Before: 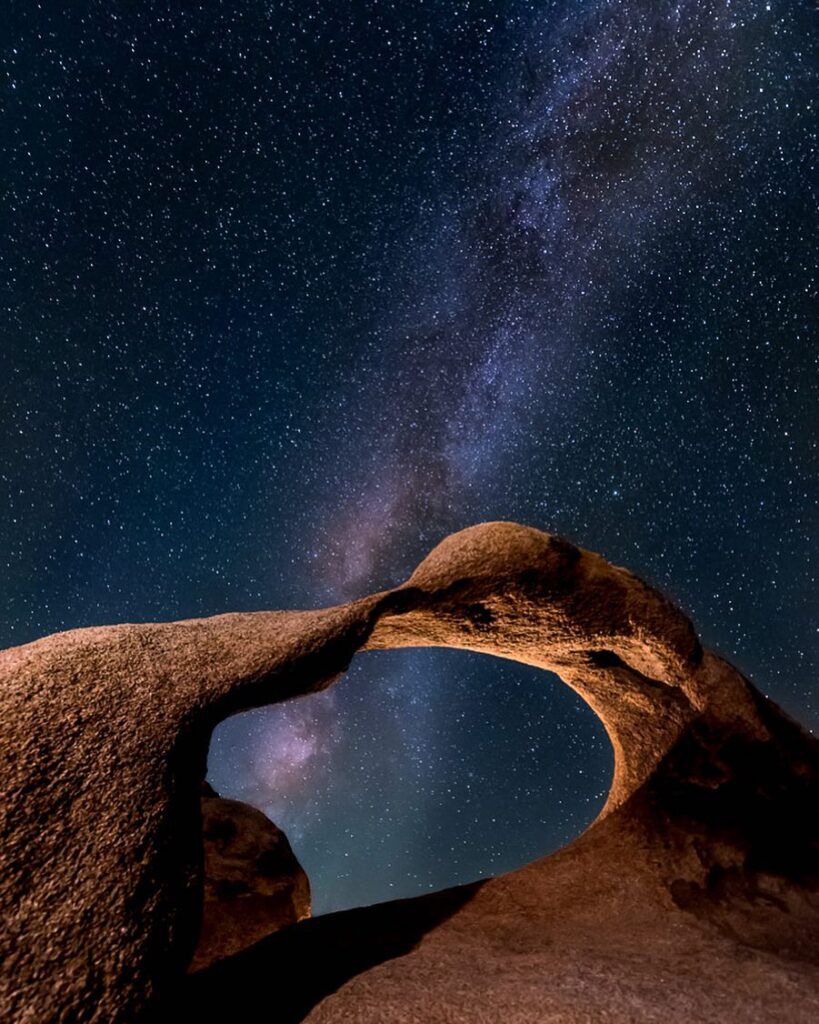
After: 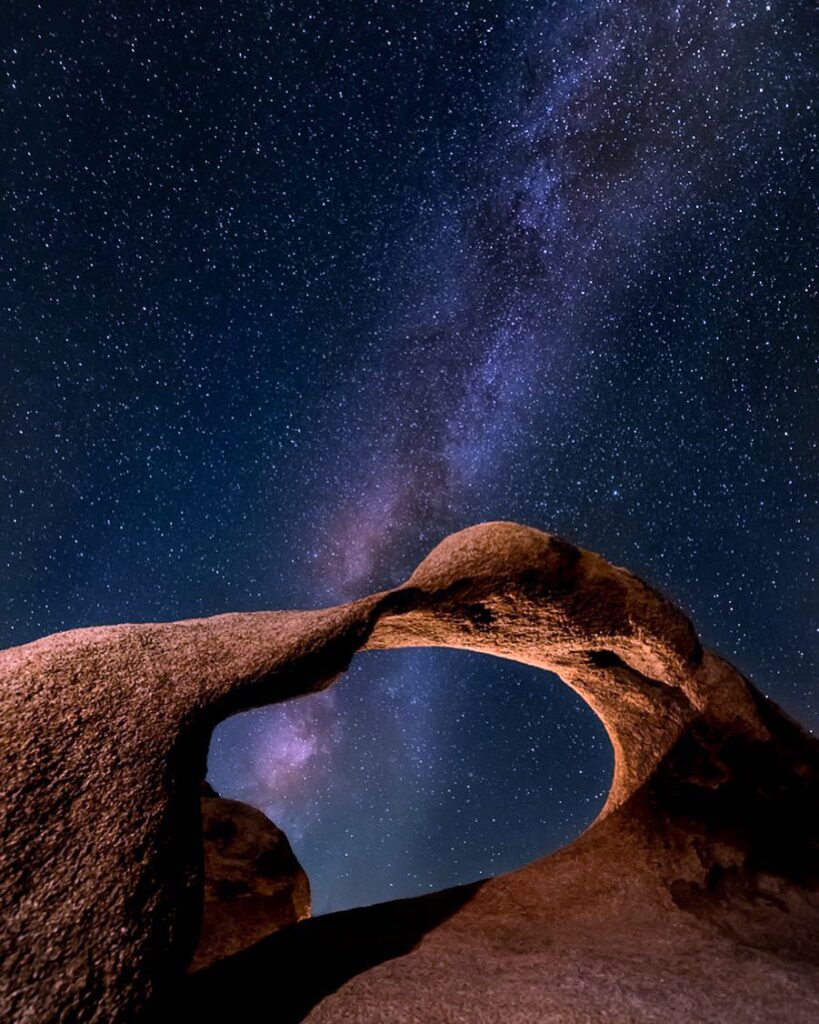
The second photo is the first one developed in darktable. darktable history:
white balance: red 1.042, blue 1.17
vignetting: fall-off radius 93.87%
